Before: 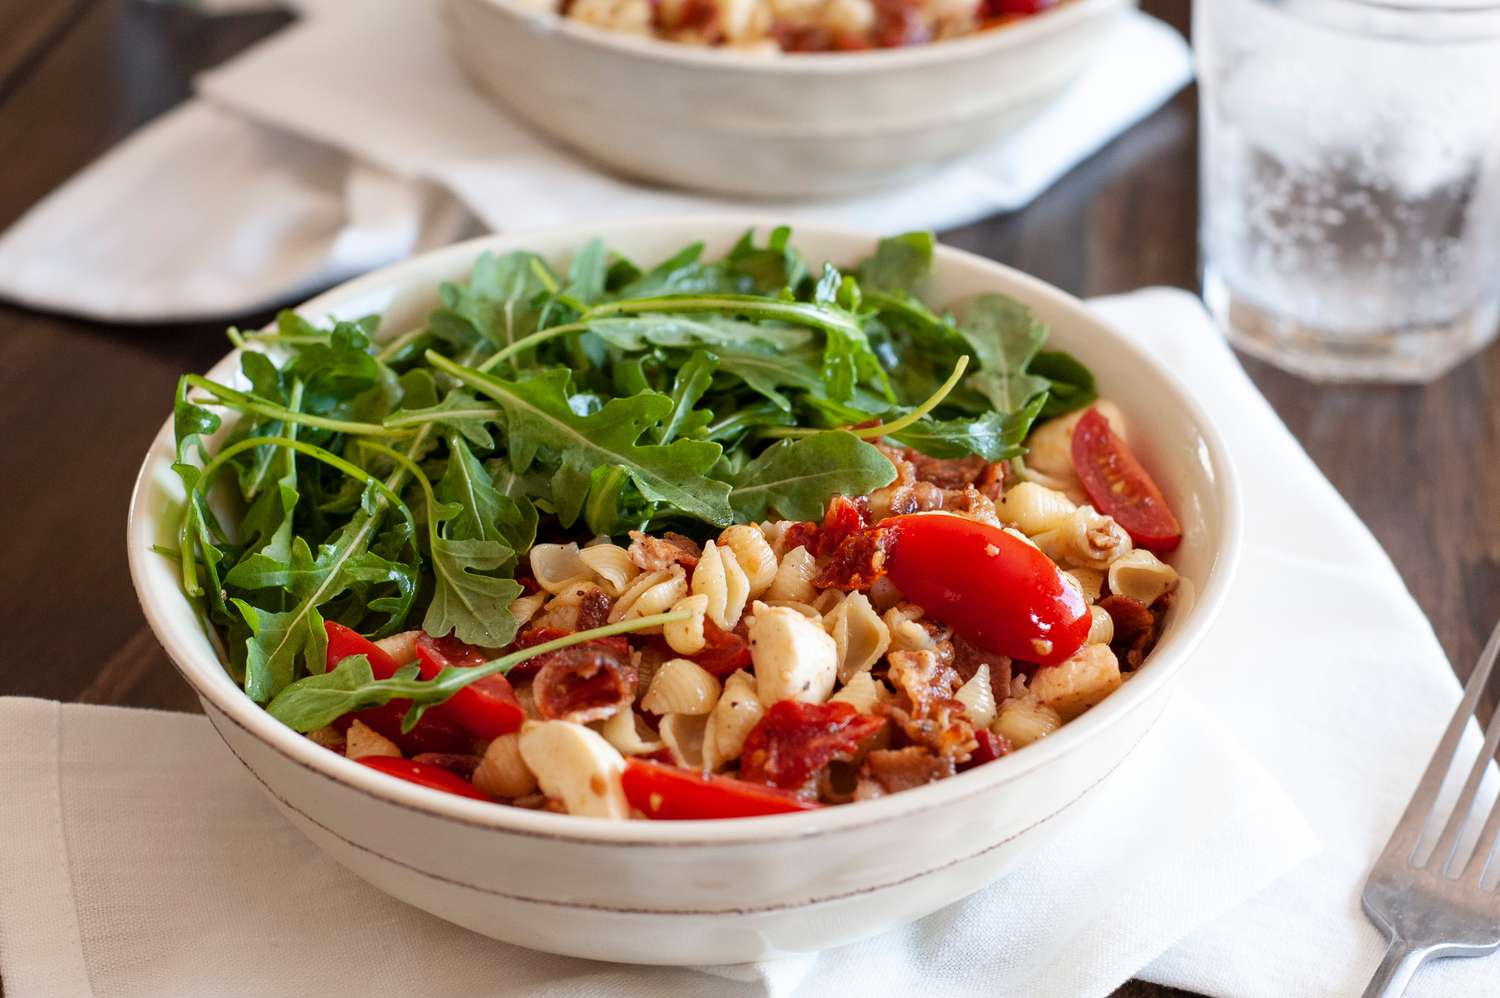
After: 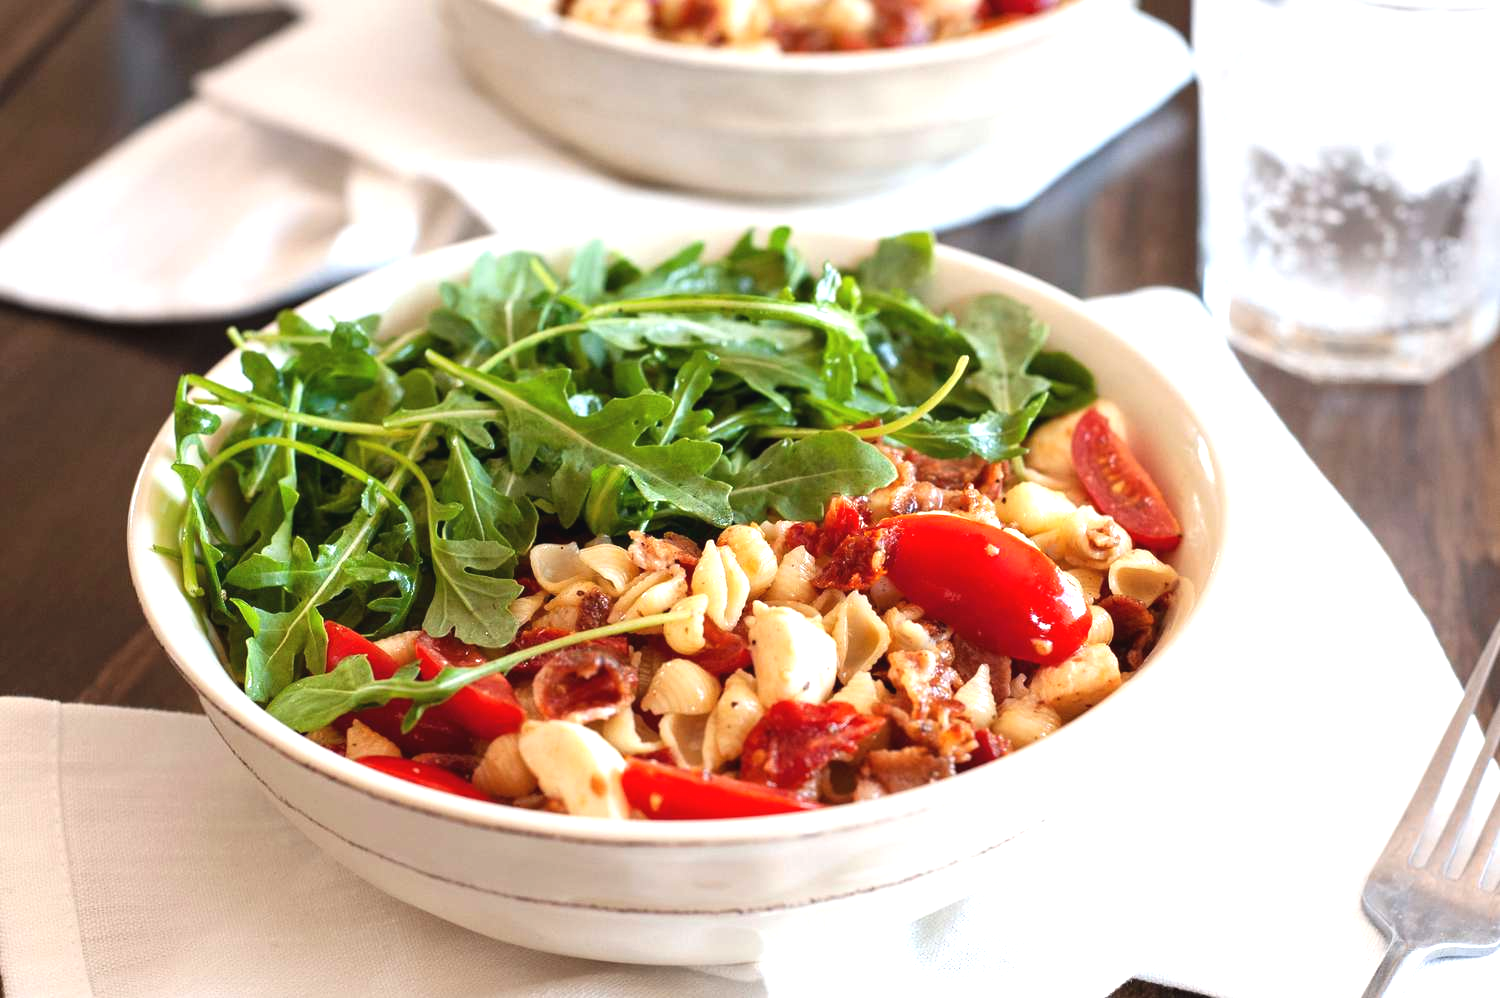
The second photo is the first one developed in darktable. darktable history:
exposure: black level correction -0.002, exposure 0.714 EV, compensate highlight preservation false
